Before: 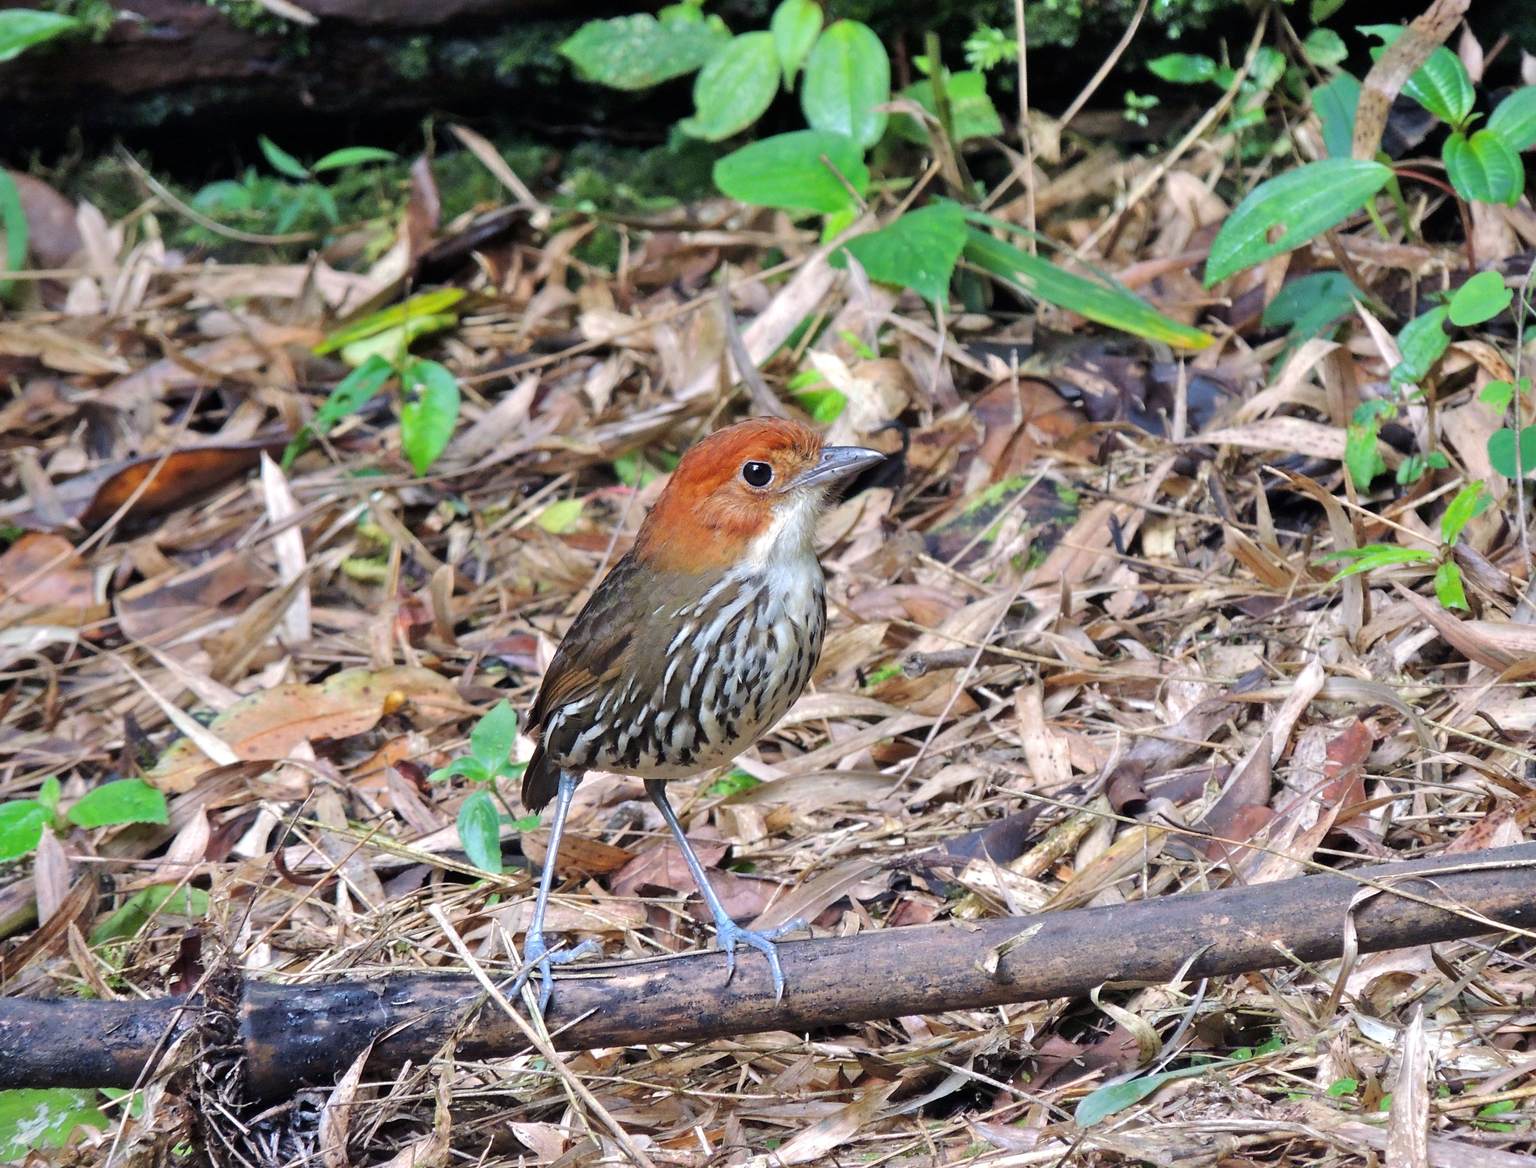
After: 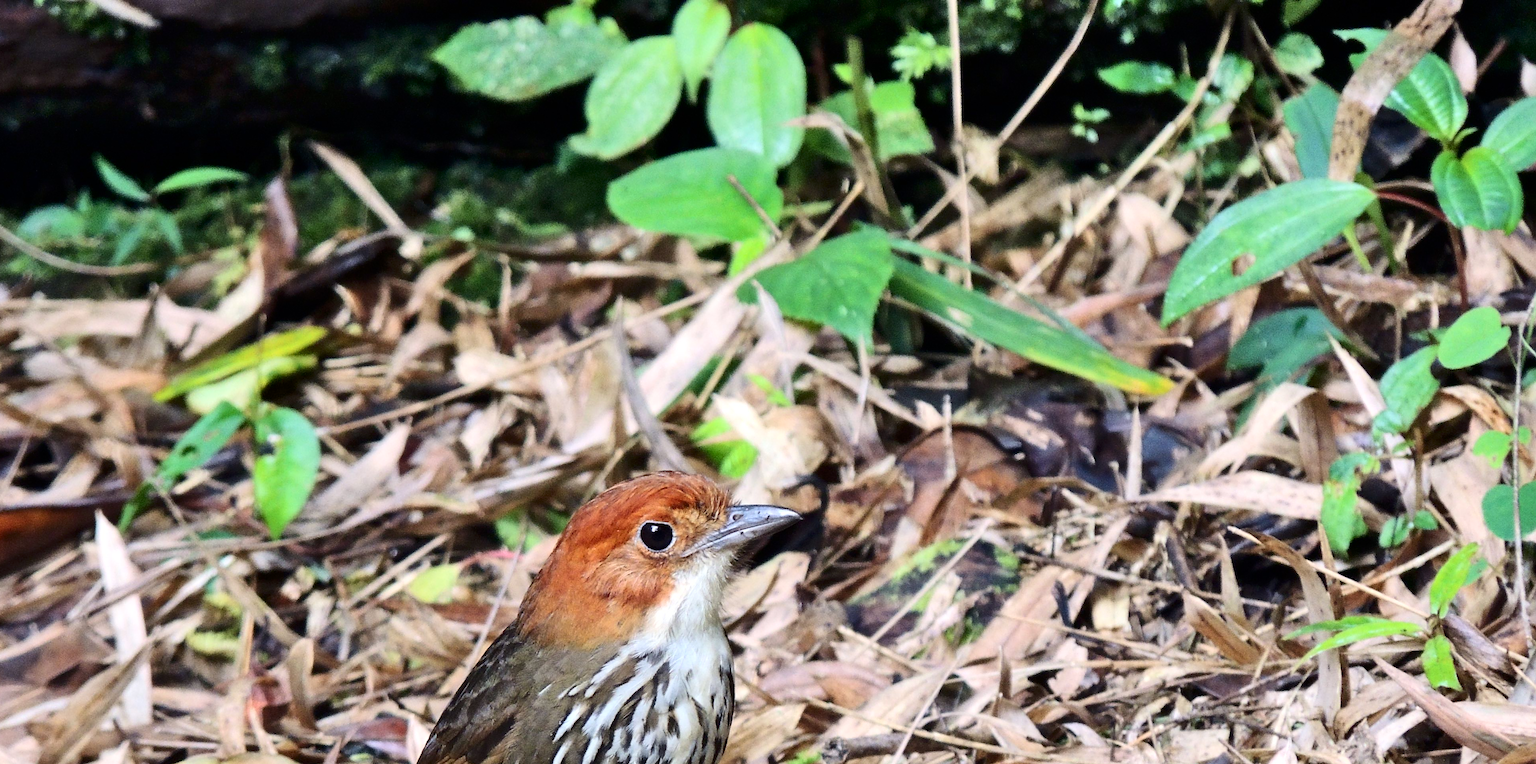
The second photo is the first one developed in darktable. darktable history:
crop and rotate: left 11.524%, bottom 42.105%
contrast brightness saturation: contrast 0.291
